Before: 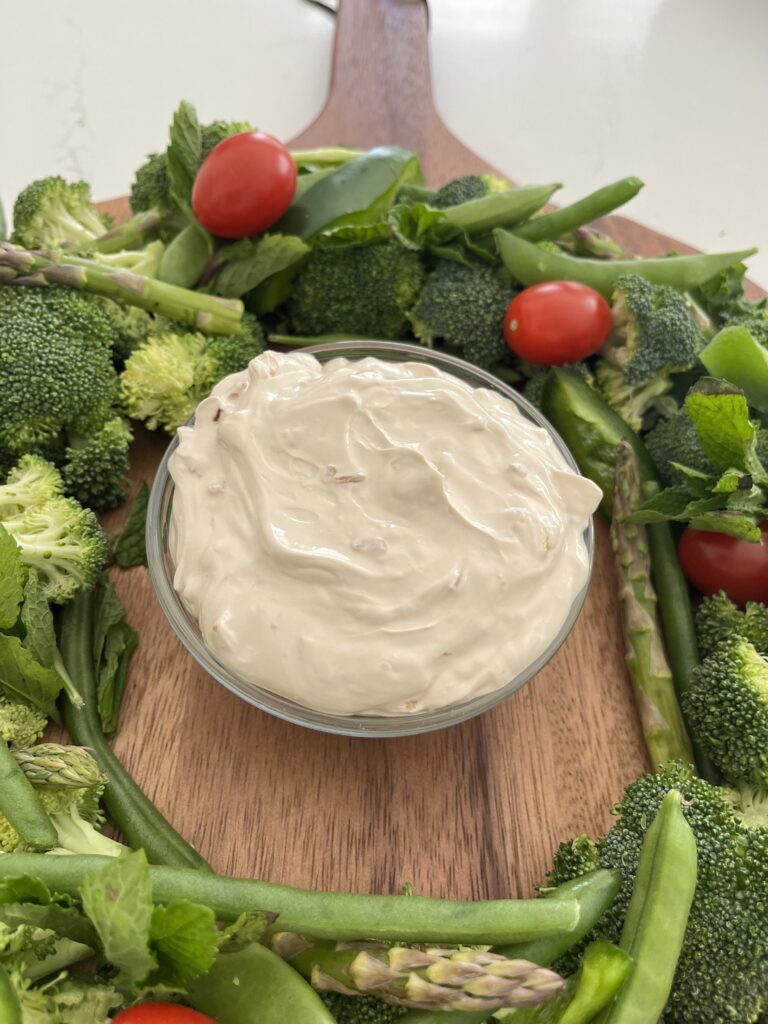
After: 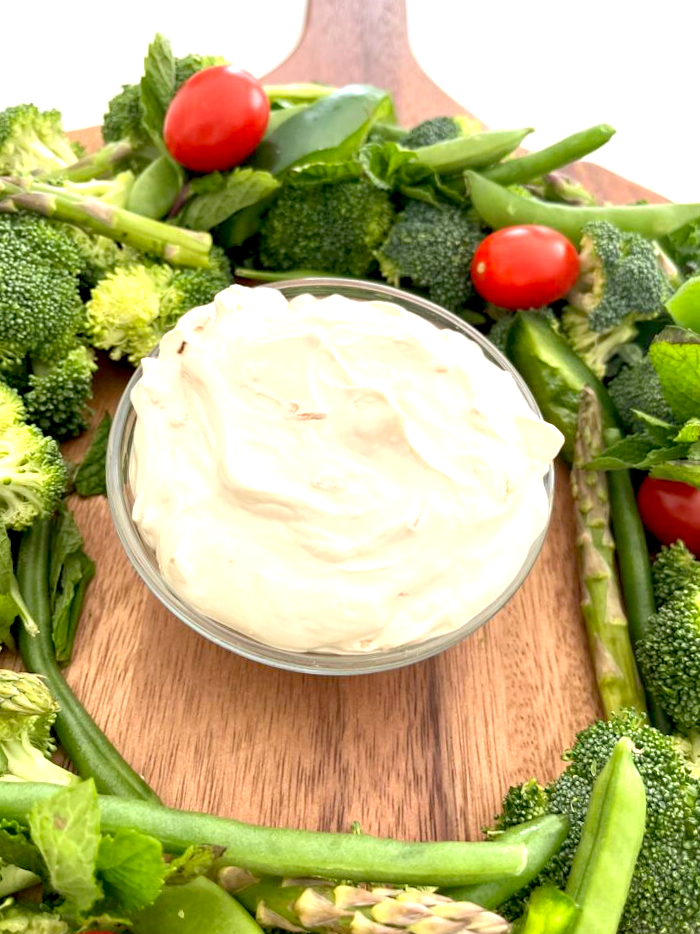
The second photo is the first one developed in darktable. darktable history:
exposure: black level correction 0.008, exposure 0.979 EV, compensate highlight preservation false
crop and rotate: angle -1.96°, left 3.097%, top 4.154%, right 1.586%, bottom 0.529%
